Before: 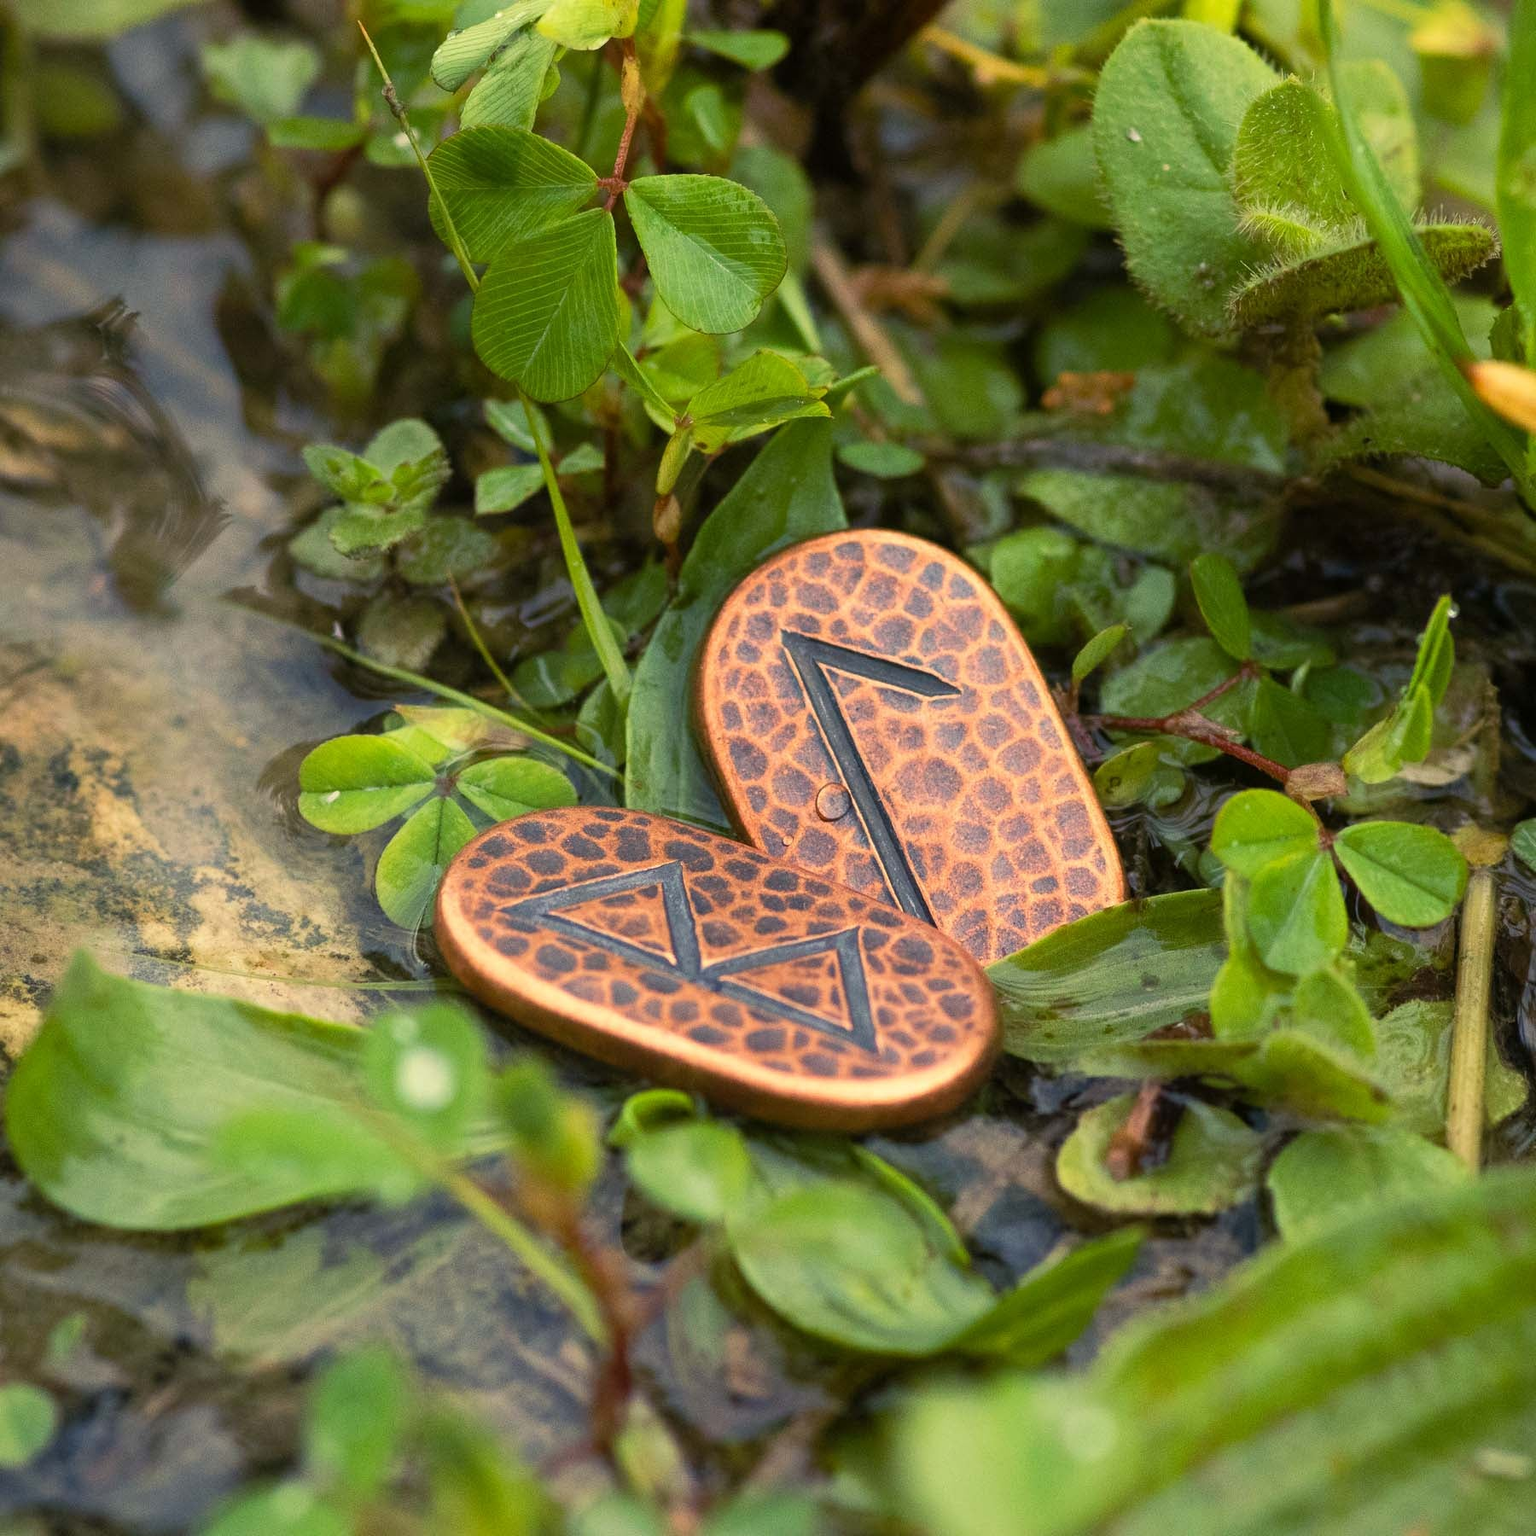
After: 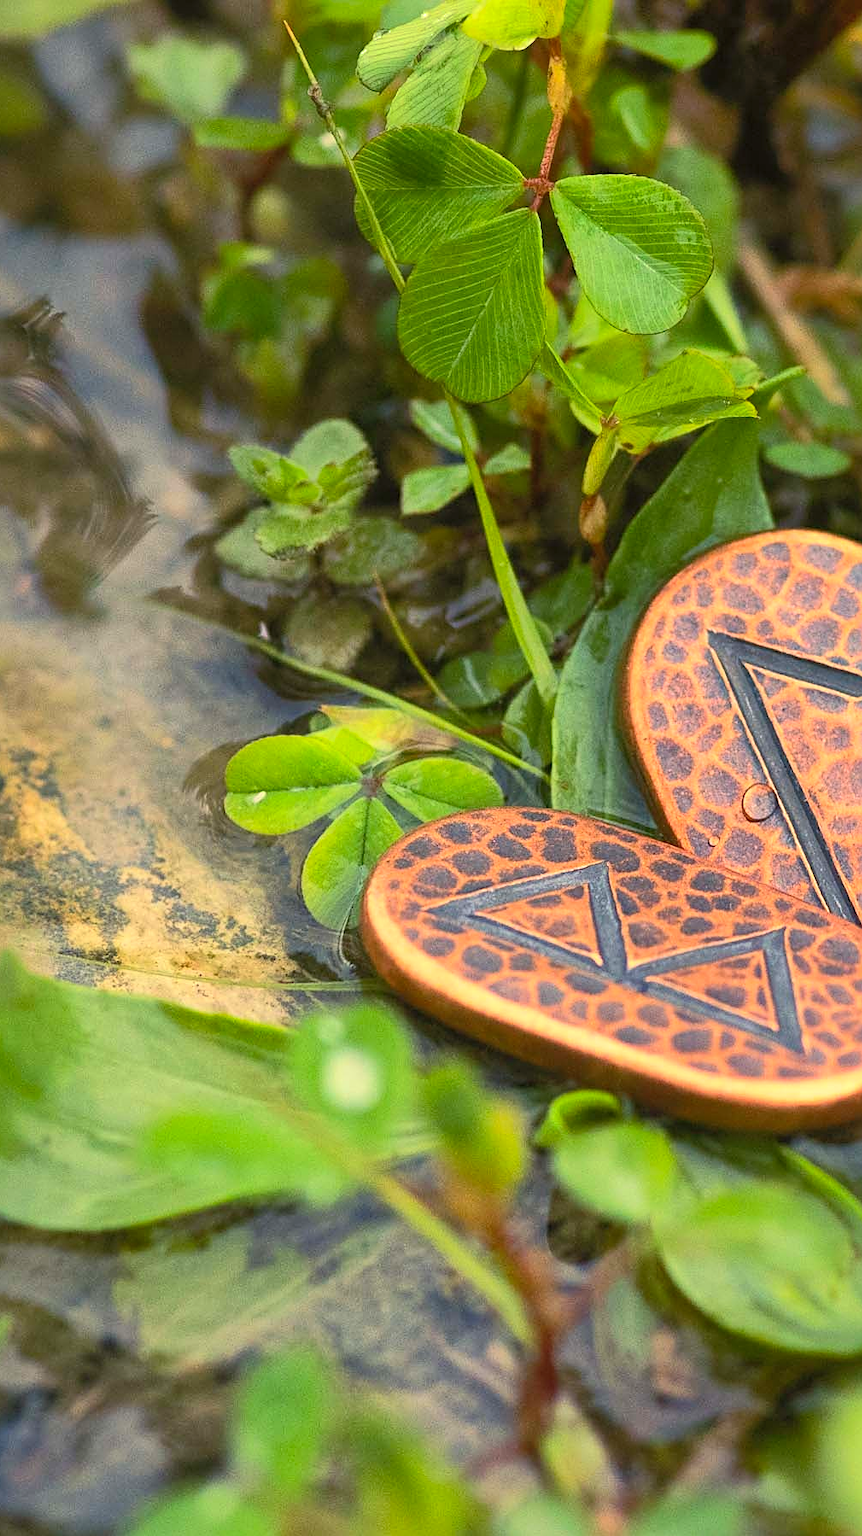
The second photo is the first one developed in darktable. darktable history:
crop: left 4.853%, right 39.028%
contrast brightness saturation: contrast 0.202, brightness 0.161, saturation 0.222
shadows and highlights: shadows color adjustment 97.68%
sharpen: on, module defaults
